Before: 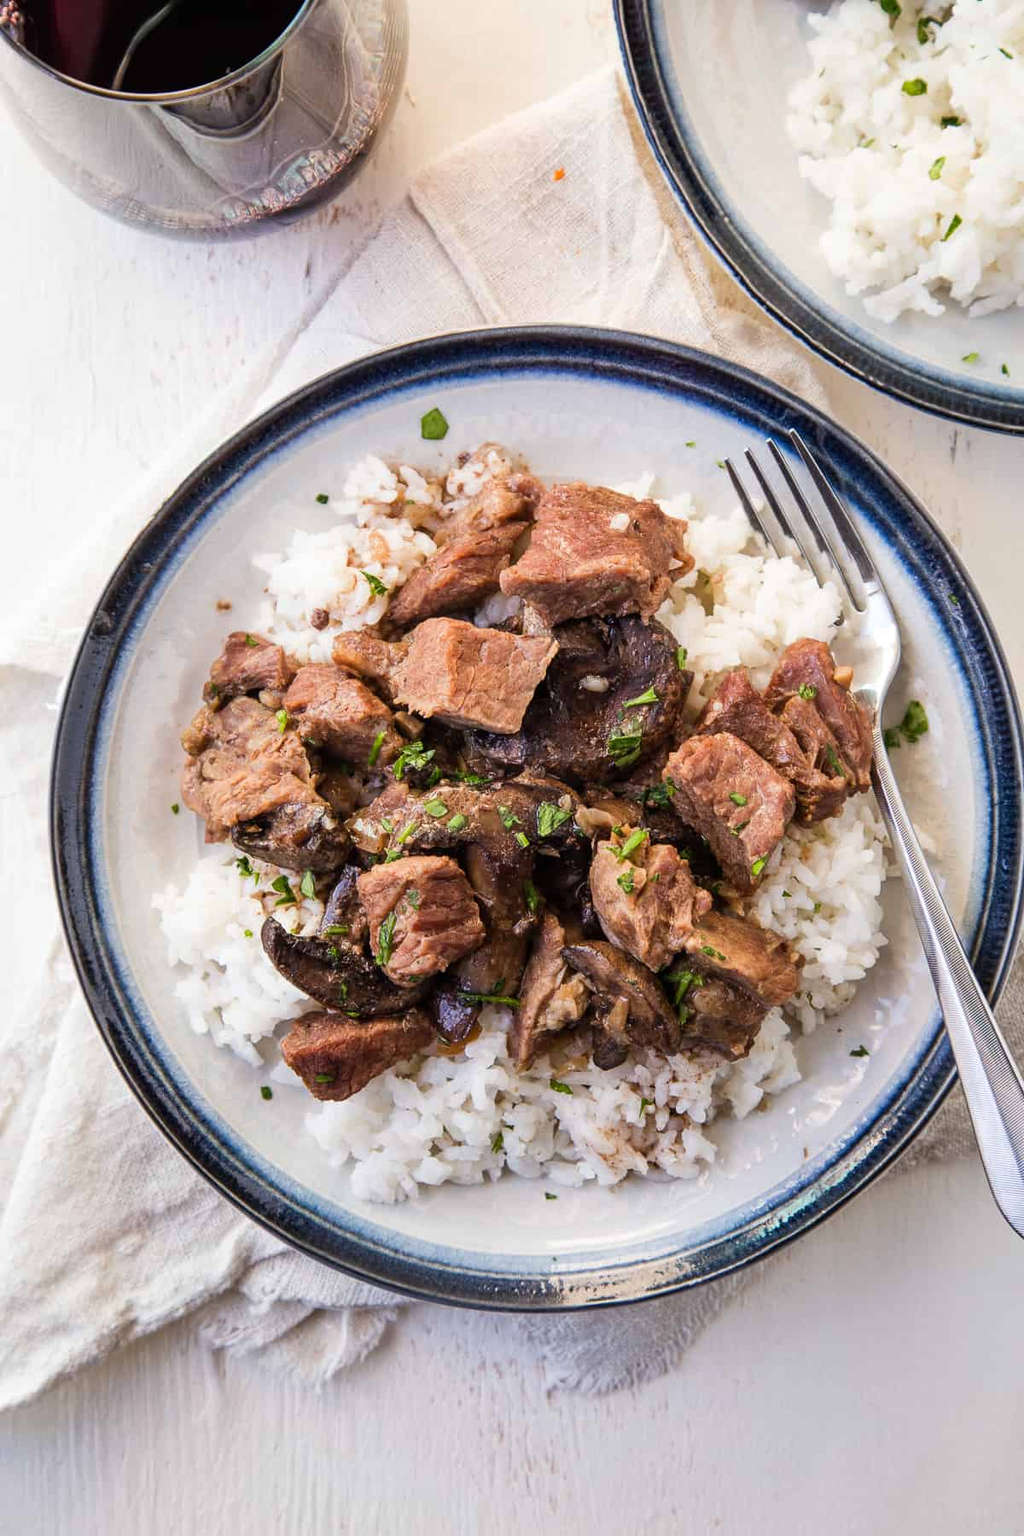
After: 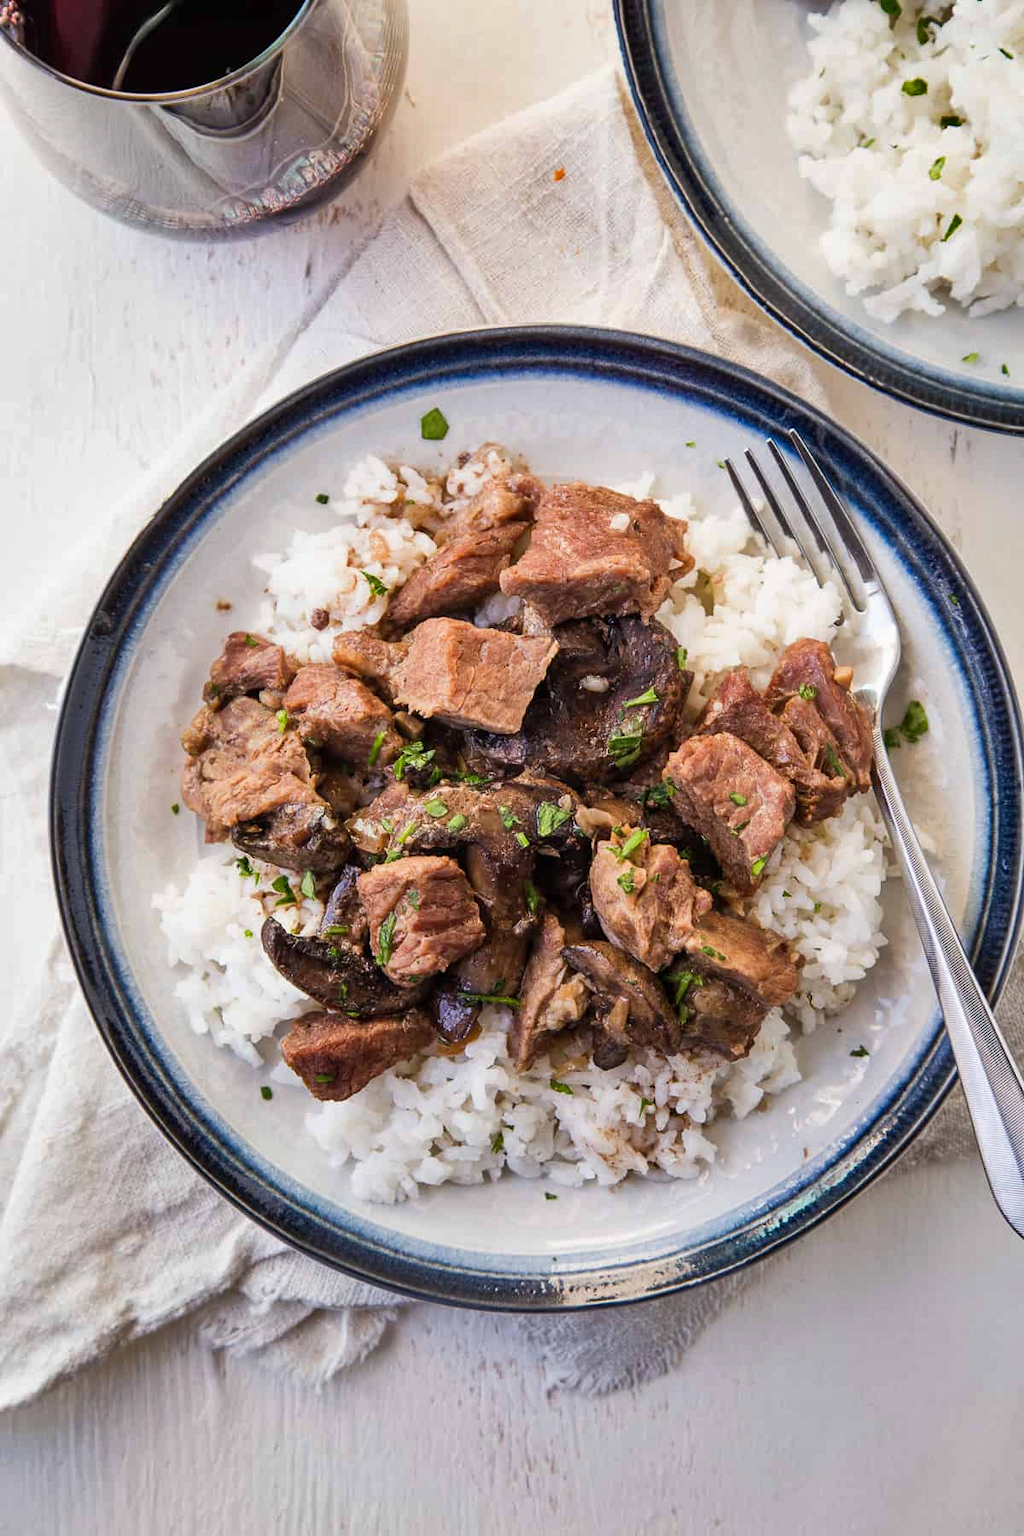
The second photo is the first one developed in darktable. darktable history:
shadows and highlights: soften with gaussian
tone equalizer: -7 EV 0.181 EV, -6 EV 0.092 EV, -5 EV 0.108 EV, -4 EV 0.069 EV, -2 EV -0.017 EV, -1 EV -0.046 EV, +0 EV -0.056 EV
